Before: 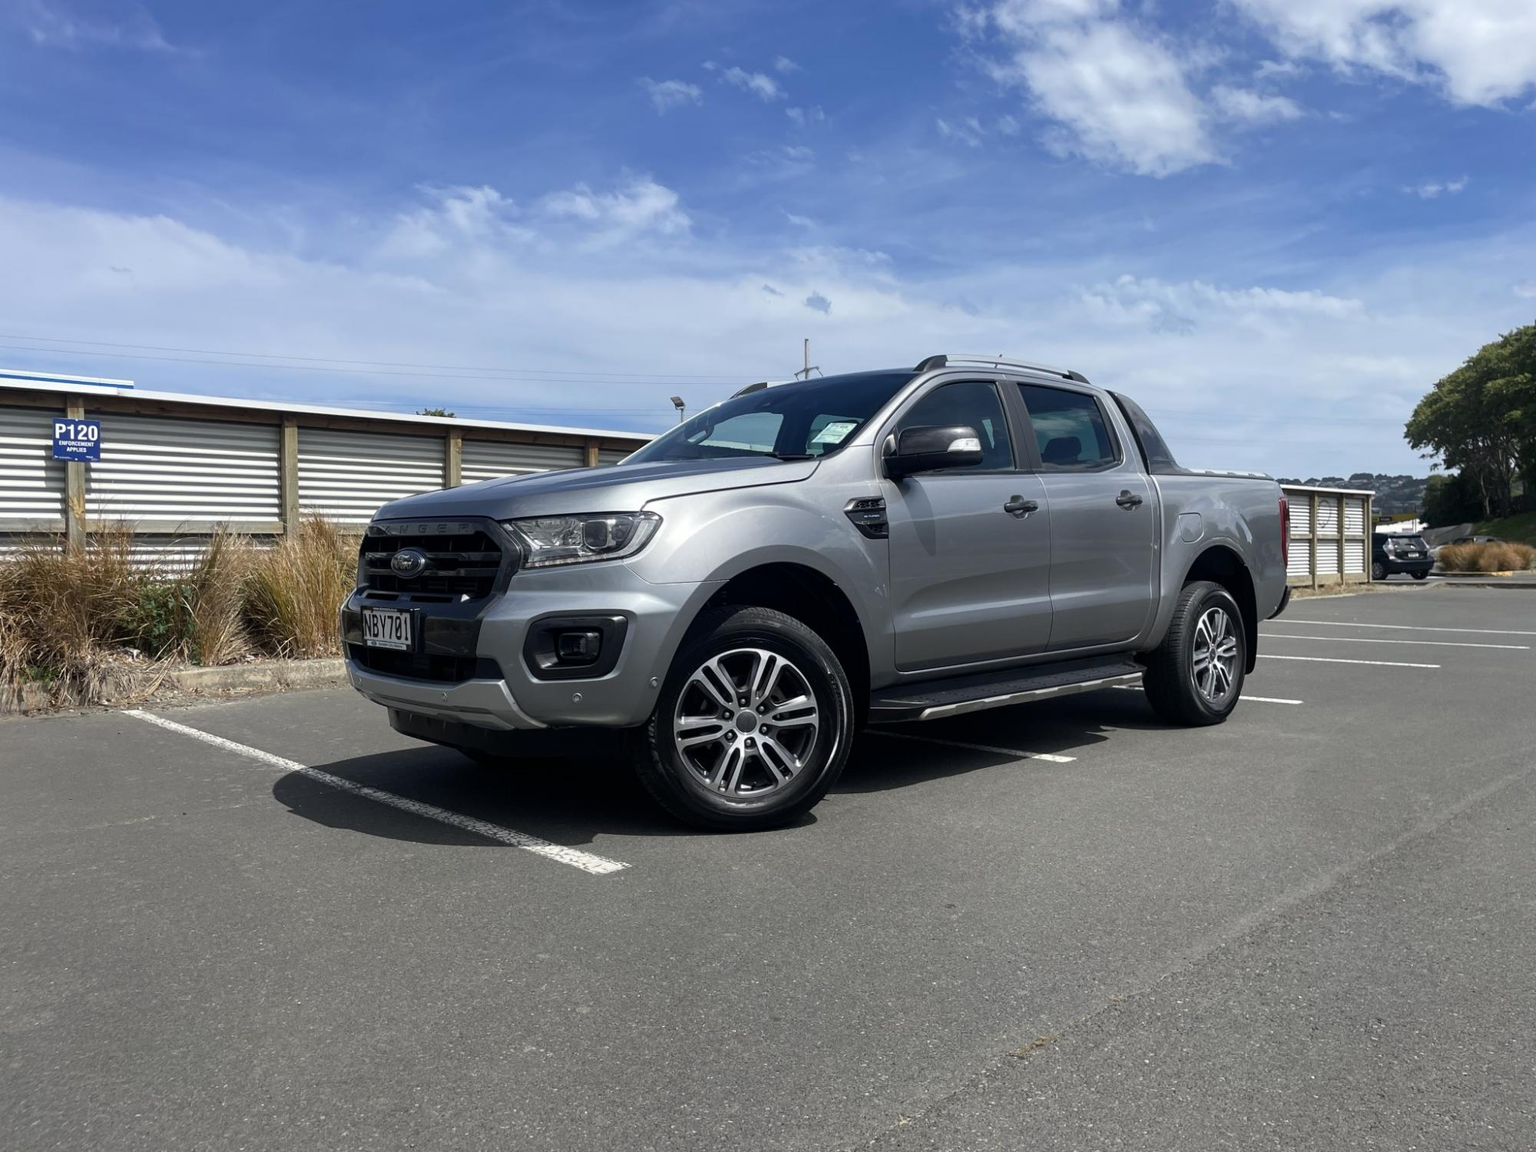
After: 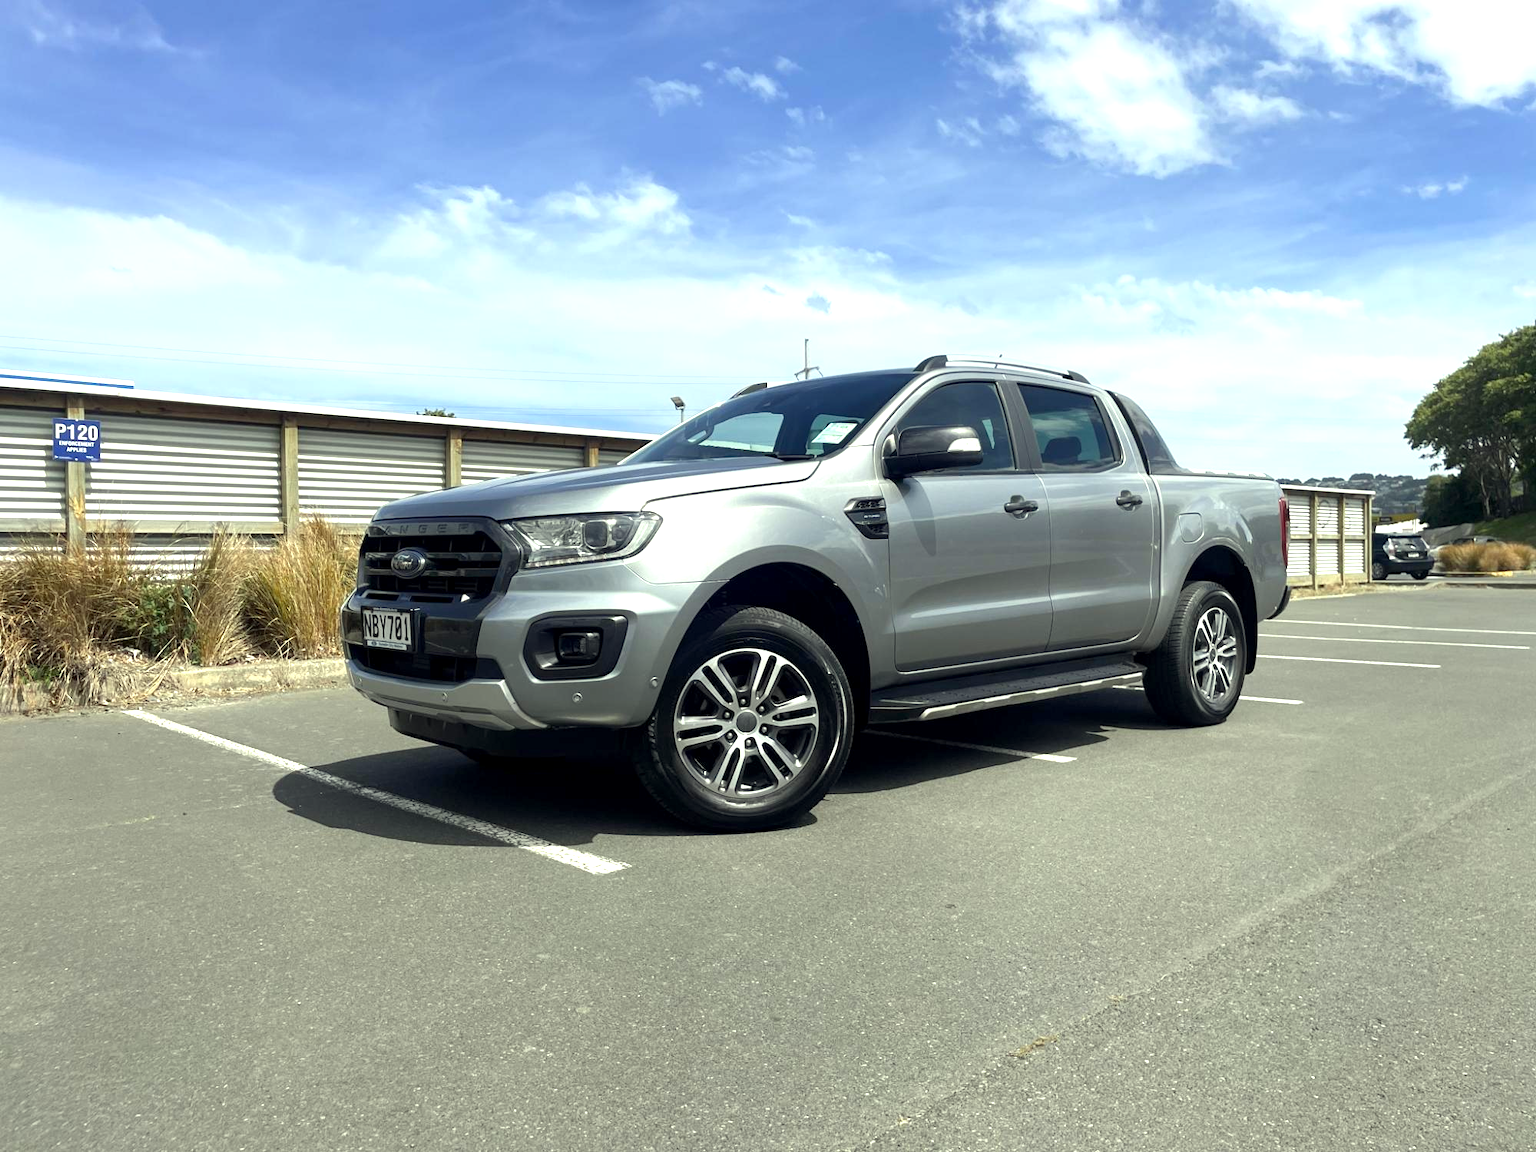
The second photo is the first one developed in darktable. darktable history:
exposure: black level correction 0.001, exposure 0.955 EV, compensate exposure bias true, compensate highlight preservation false
color correction: highlights a* -5.94, highlights b* 11.19
